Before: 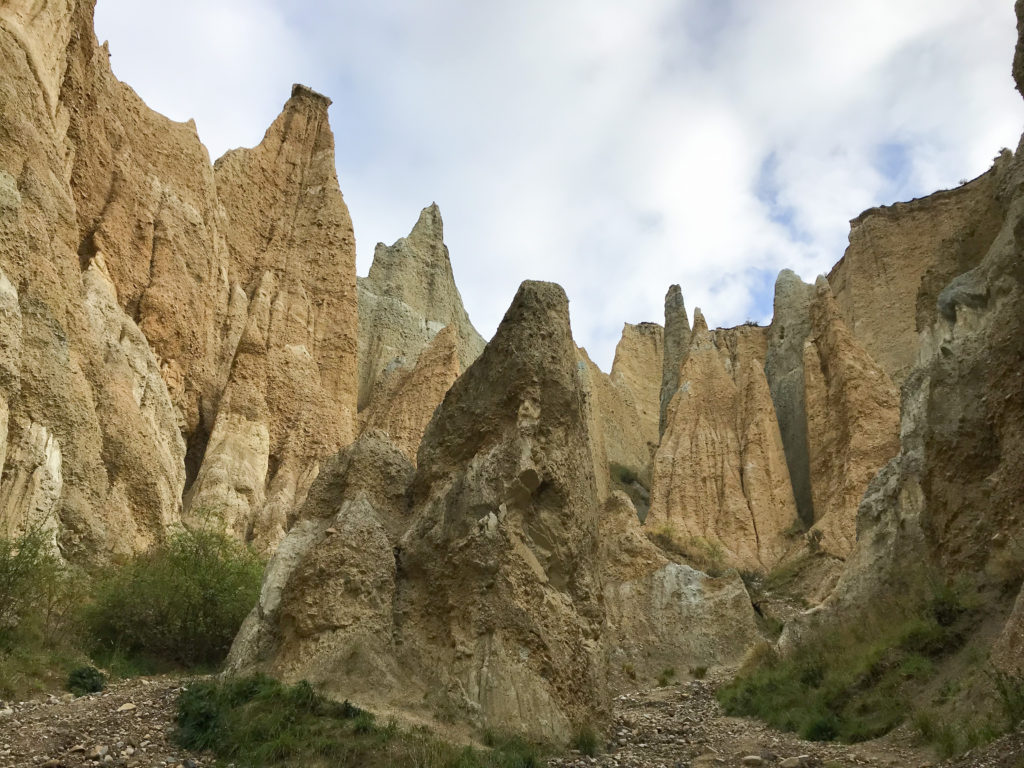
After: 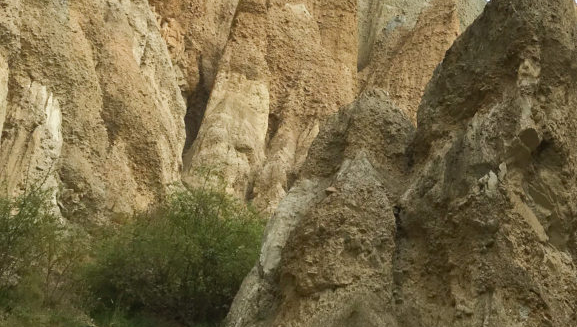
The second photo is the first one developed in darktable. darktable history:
crop: top 44.483%, right 43.593%, bottom 12.892%
bloom: on, module defaults
